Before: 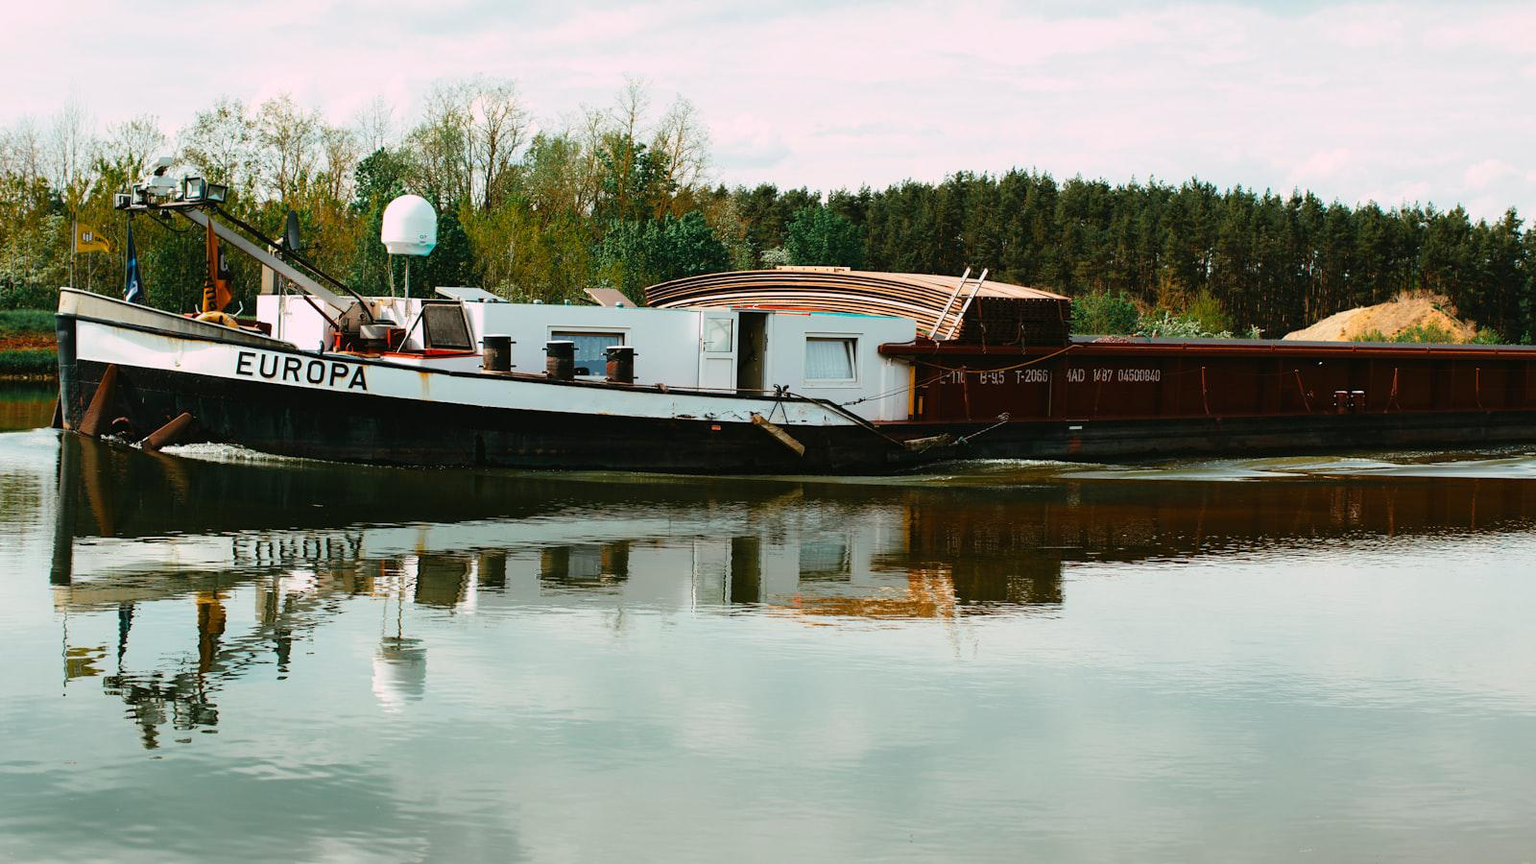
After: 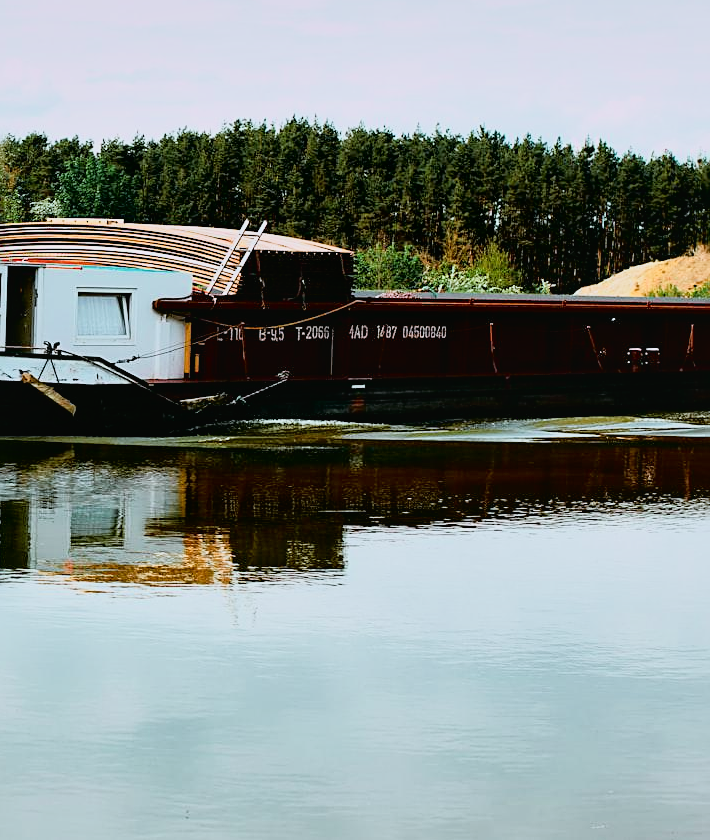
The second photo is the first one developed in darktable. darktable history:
exposure: exposure 0.3 EV, compensate highlight preservation false
crop: left 47.628%, top 6.643%, right 7.874%
local contrast: mode bilateral grid, contrast 20, coarseness 50, detail 132%, midtone range 0.2
sharpen: on, module defaults
white balance: red 0.931, blue 1.11
filmic rgb: black relative exposure -7.65 EV, white relative exposure 4.56 EV, hardness 3.61
tone curve: curves: ch0 [(0, 0.024) (0.031, 0.027) (0.113, 0.069) (0.198, 0.18) (0.304, 0.303) (0.441, 0.462) (0.557, 0.6) (0.711, 0.79) (0.812, 0.878) (0.927, 0.935) (1, 0.963)]; ch1 [(0, 0) (0.222, 0.2) (0.343, 0.325) (0.45, 0.441) (0.502, 0.501) (0.527, 0.534) (0.55, 0.561) (0.632, 0.656) (0.735, 0.754) (1, 1)]; ch2 [(0, 0) (0.249, 0.222) (0.352, 0.348) (0.424, 0.439) (0.476, 0.482) (0.499, 0.501) (0.517, 0.516) (0.532, 0.544) (0.558, 0.585) (0.596, 0.629) (0.726, 0.745) (0.82, 0.796) (0.998, 0.928)], color space Lab, independent channels, preserve colors none
shadows and highlights: shadows 32, highlights -32, soften with gaussian
